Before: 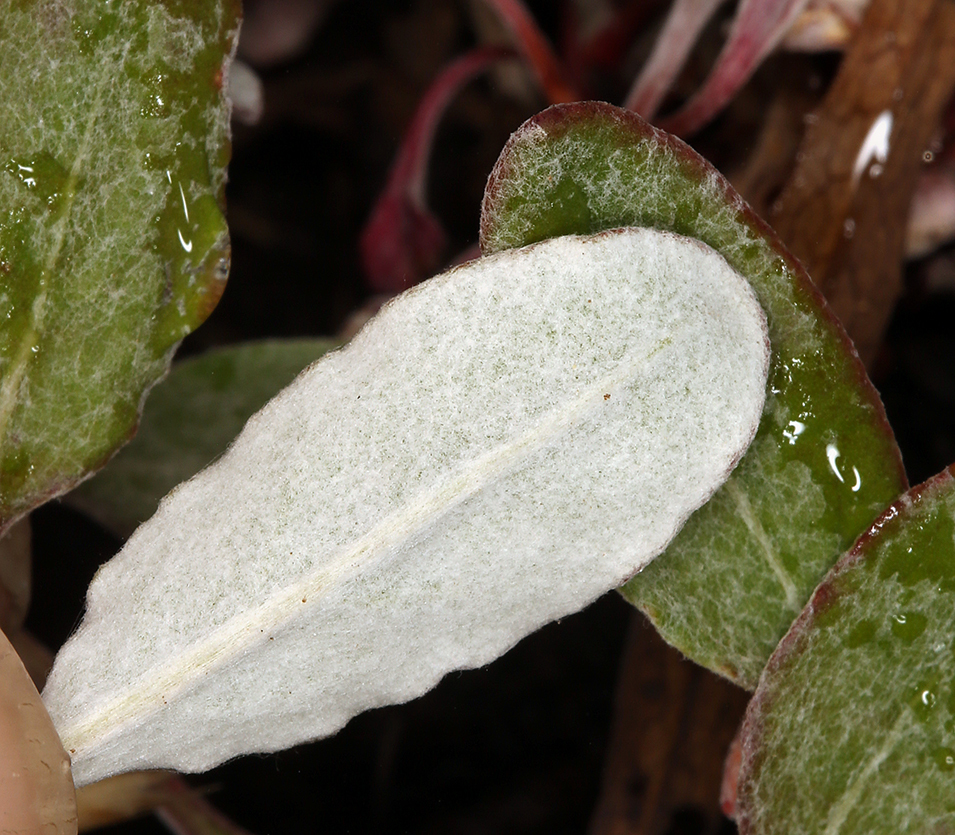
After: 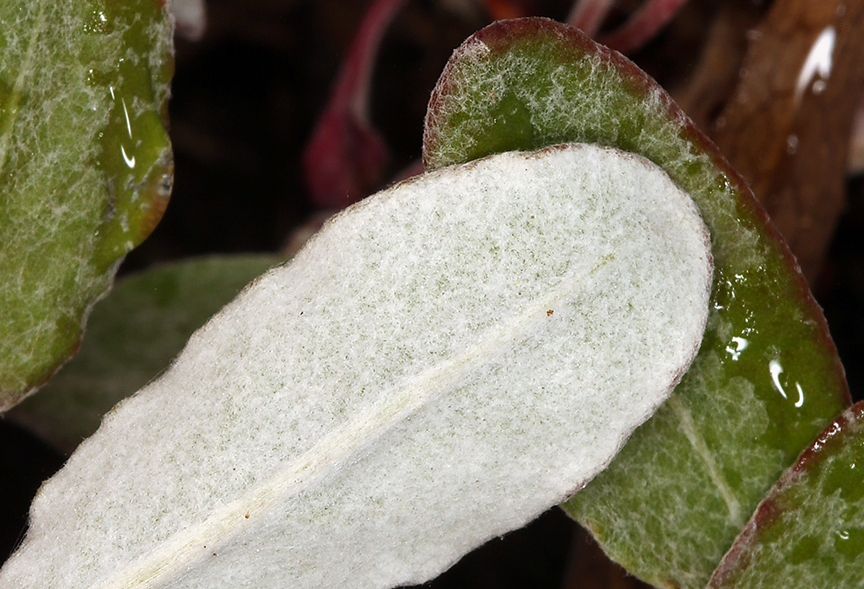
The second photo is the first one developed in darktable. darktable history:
crop: left 6%, top 10.123%, right 3.521%, bottom 19.26%
